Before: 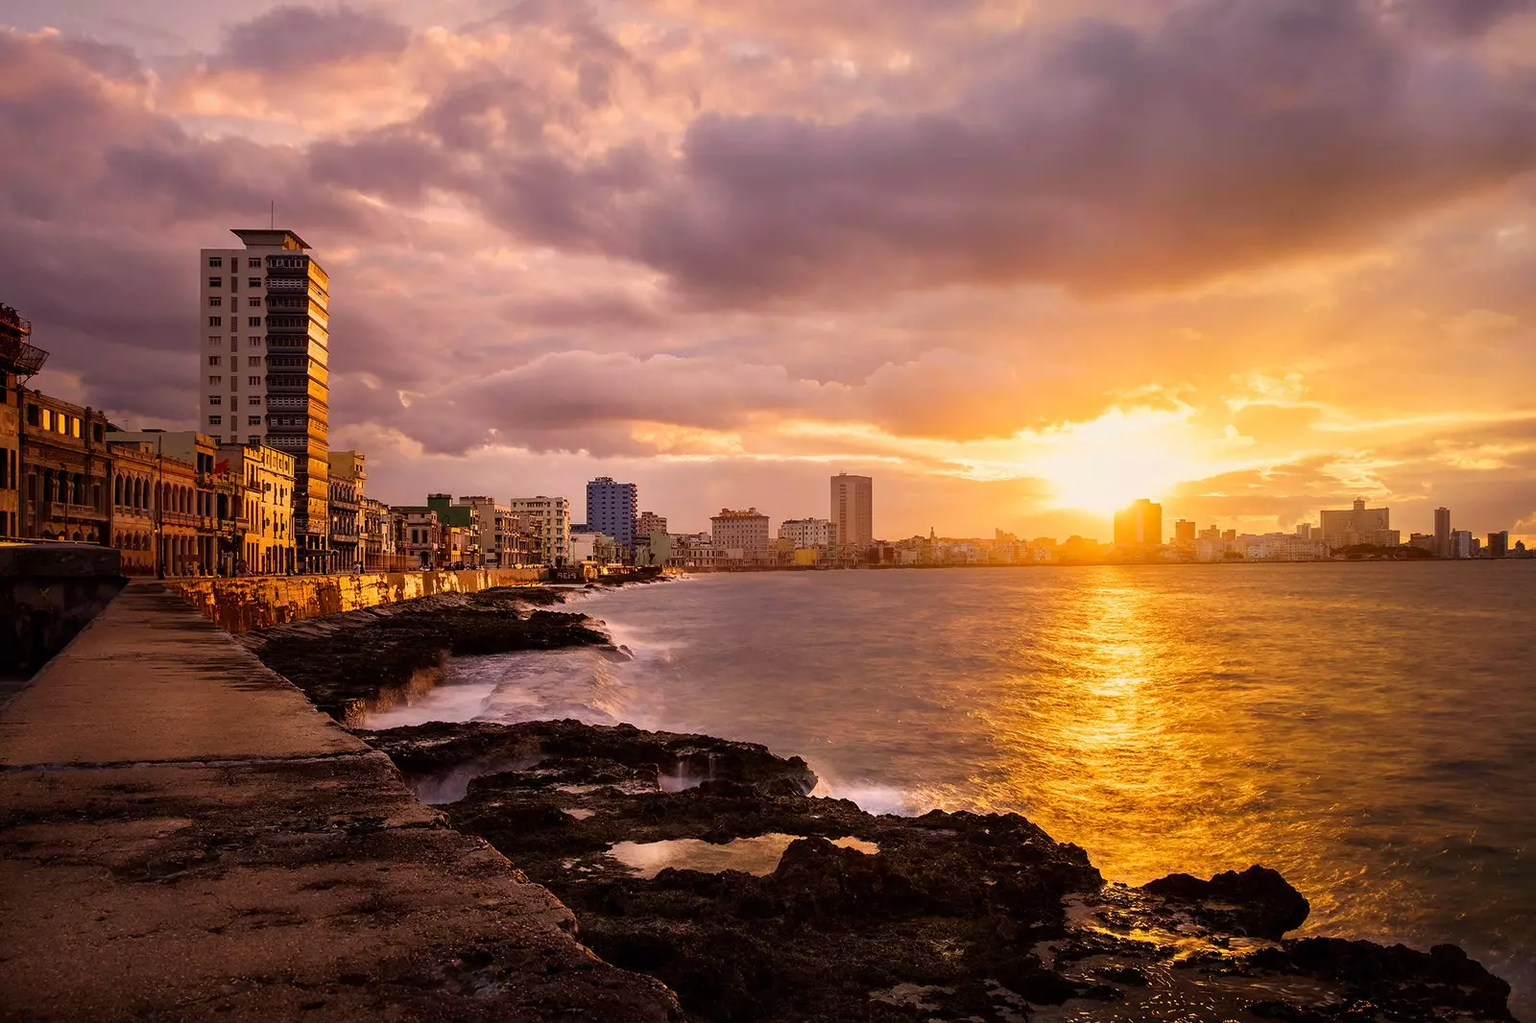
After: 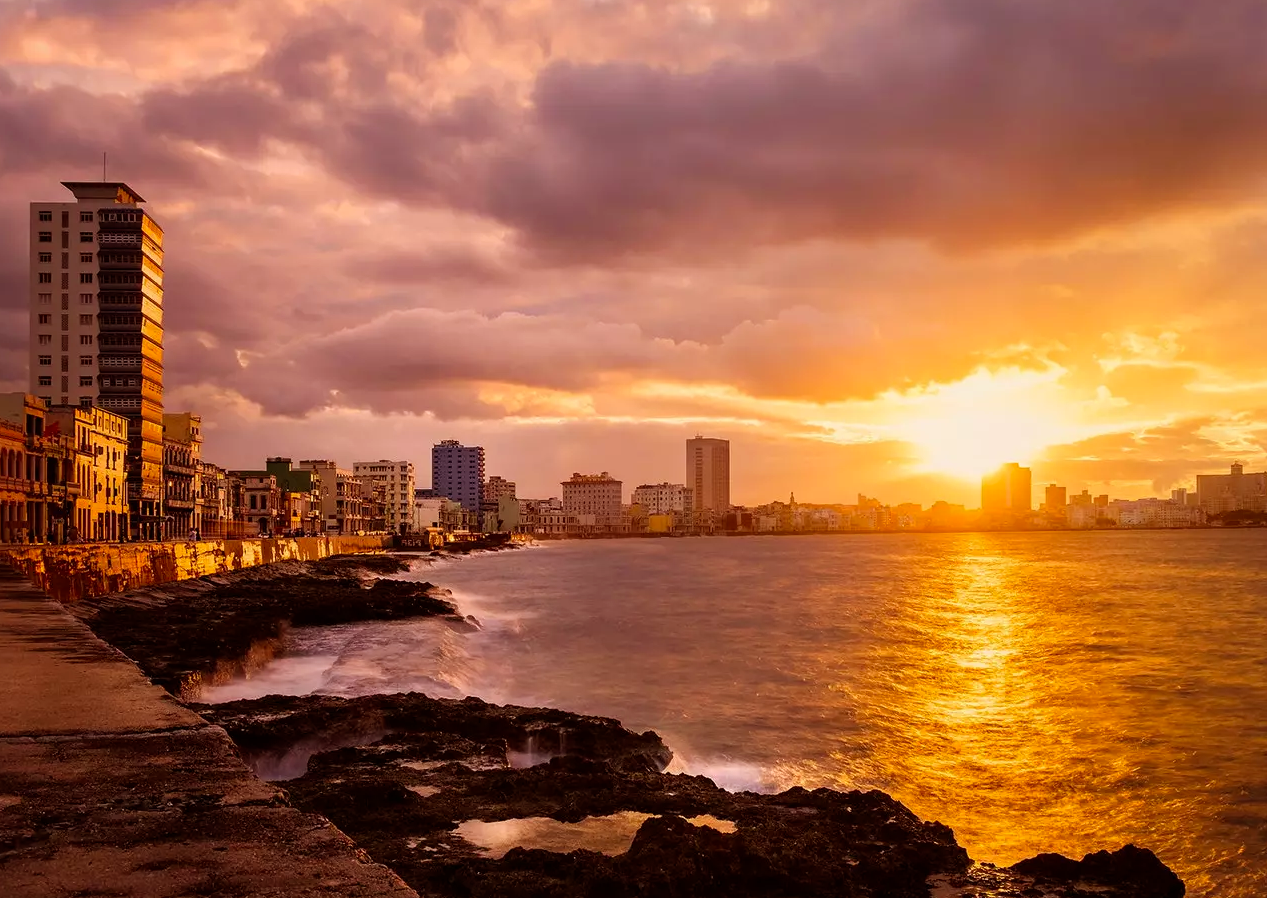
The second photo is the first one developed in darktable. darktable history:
rgb levels: mode RGB, independent channels, levels [[0, 0.5, 1], [0, 0.521, 1], [0, 0.536, 1]]
crop: left 11.225%, top 5.381%, right 9.565%, bottom 10.314%
